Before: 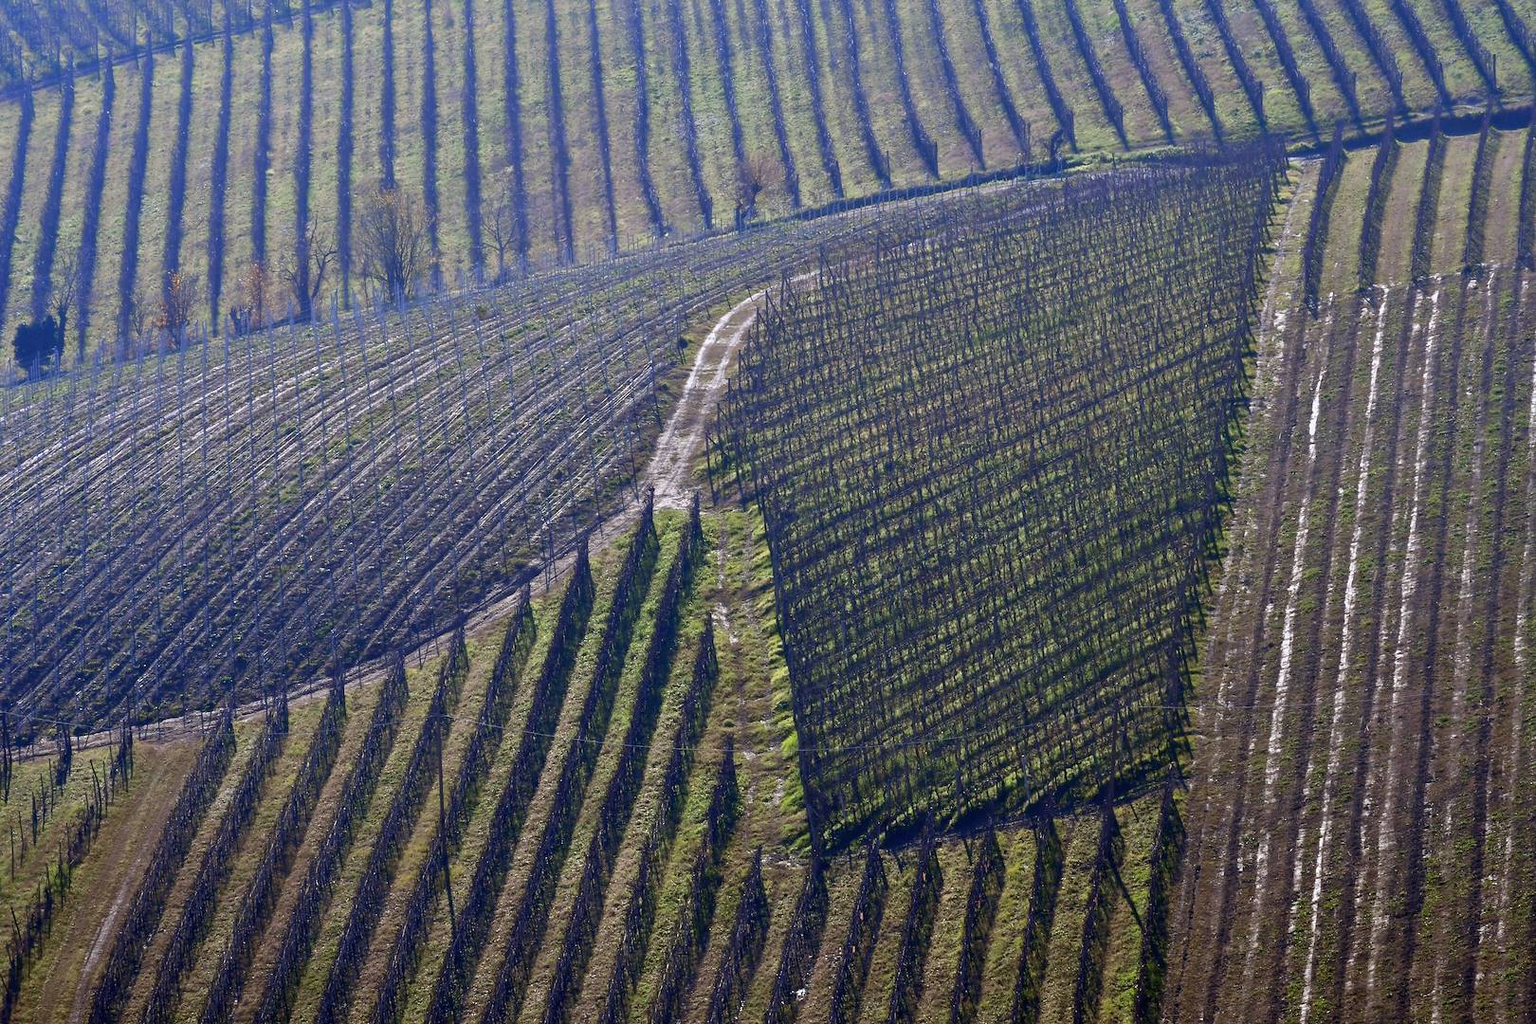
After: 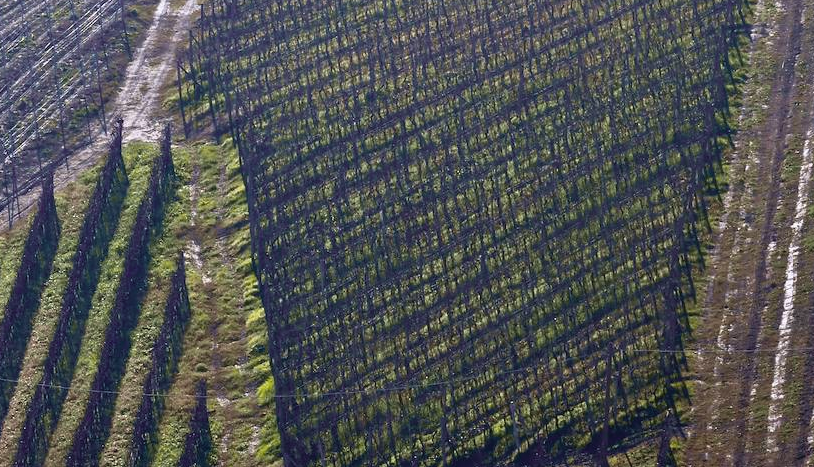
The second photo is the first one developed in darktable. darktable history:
tone curve: curves: ch0 [(0, 0.024) (0.119, 0.146) (0.474, 0.464) (0.718, 0.721) (0.817, 0.839) (1, 0.998)]; ch1 [(0, 0) (0.377, 0.416) (0.439, 0.451) (0.477, 0.477) (0.501, 0.503) (0.538, 0.544) (0.58, 0.602) (0.664, 0.676) (0.783, 0.804) (1, 1)]; ch2 [(0, 0) (0.38, 0.405) (0.463, 0.456) (0.498, 0.497) (0.524, 0.535) (0.578, 0.576) (0.648, 0.665) (1, 1)], color space Lab, independent channels, preserve colors none
crop: left 35.03%, top 36.625%, right 14.663%, bottom 20.057%
